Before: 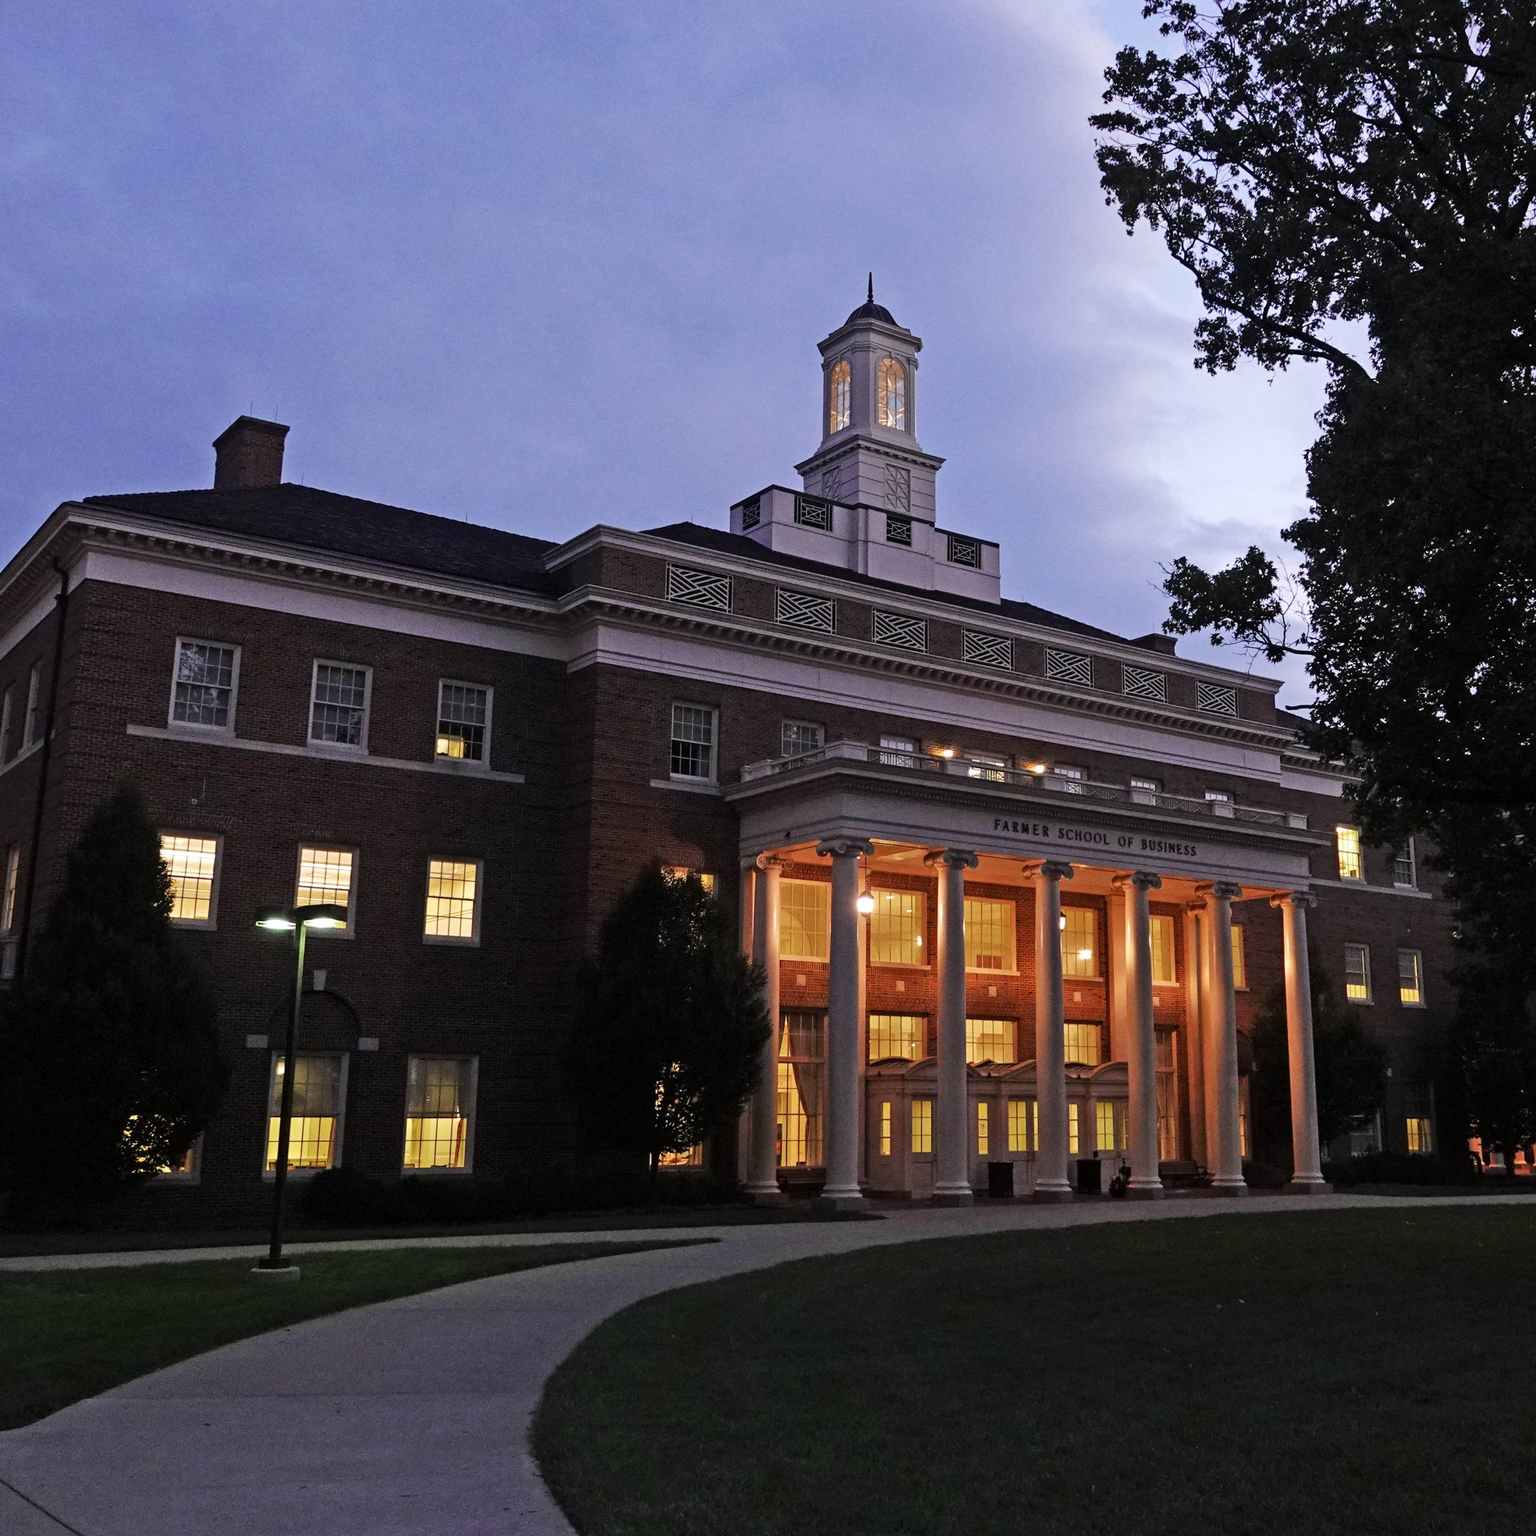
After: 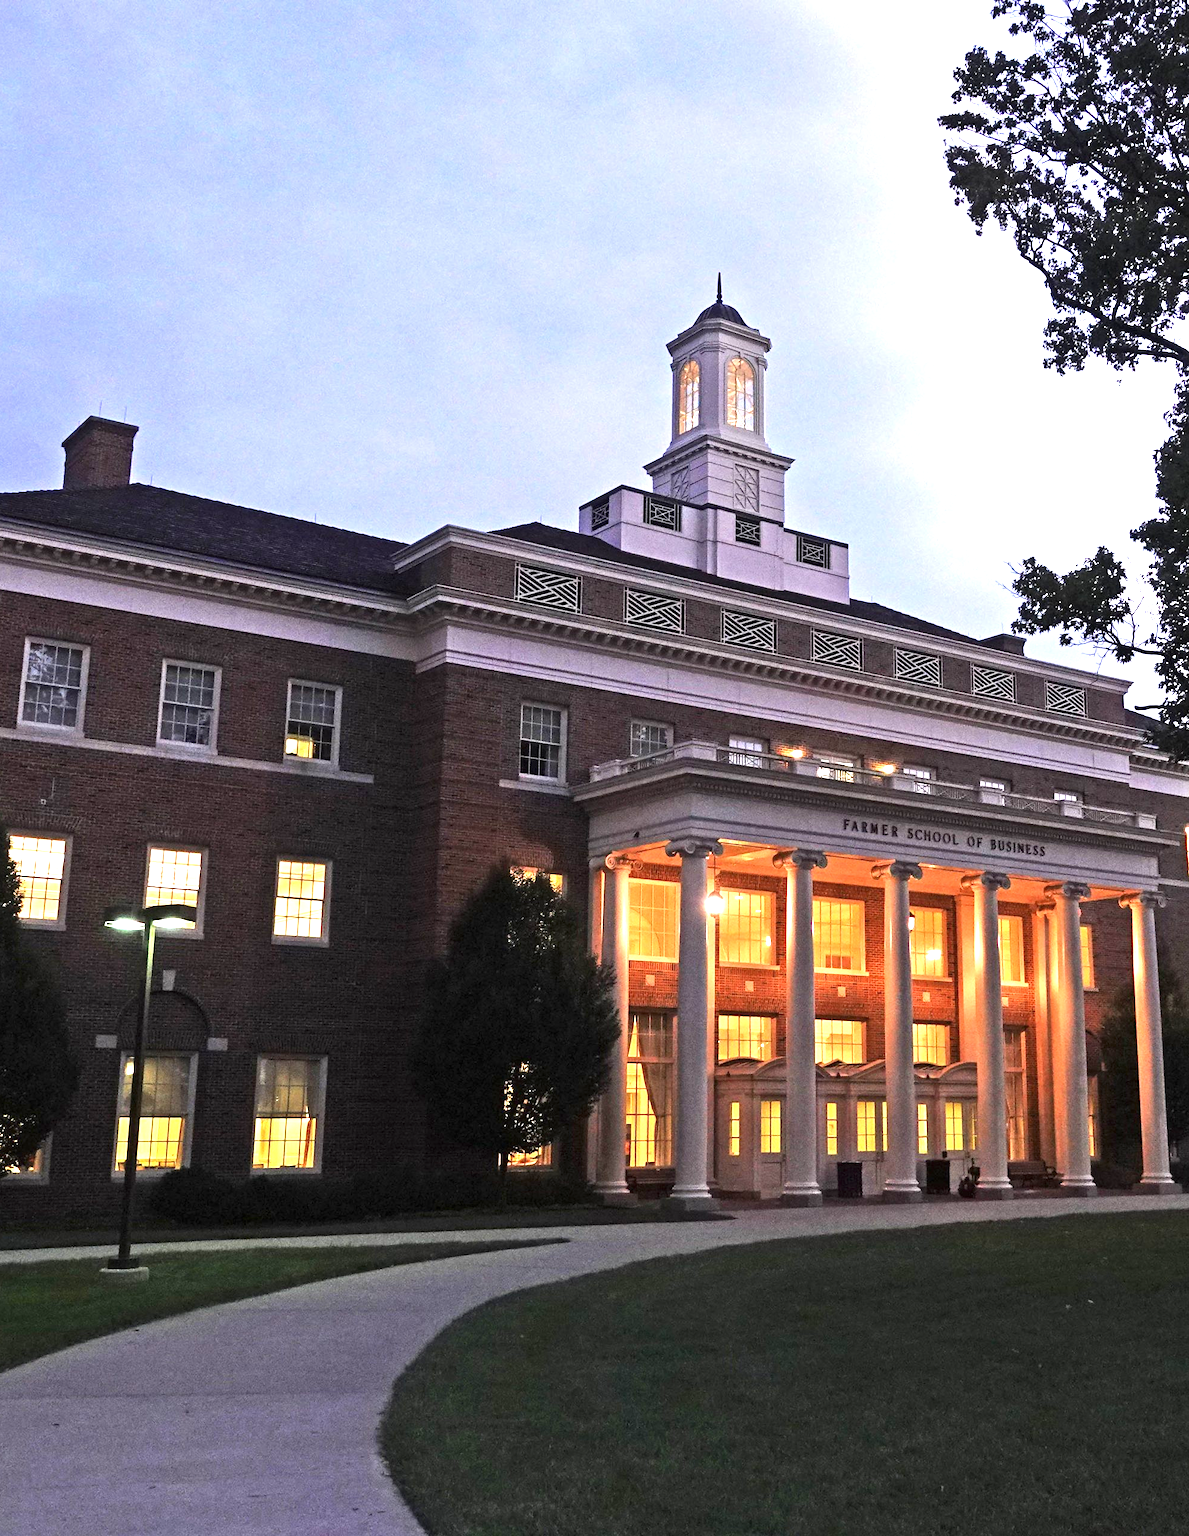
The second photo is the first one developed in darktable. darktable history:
exposure: black level correction 0, exposure 1.379 EV, compensate exposure bias true, compensate highlight preservation false
crop: left 9.88%, right 12.664%
